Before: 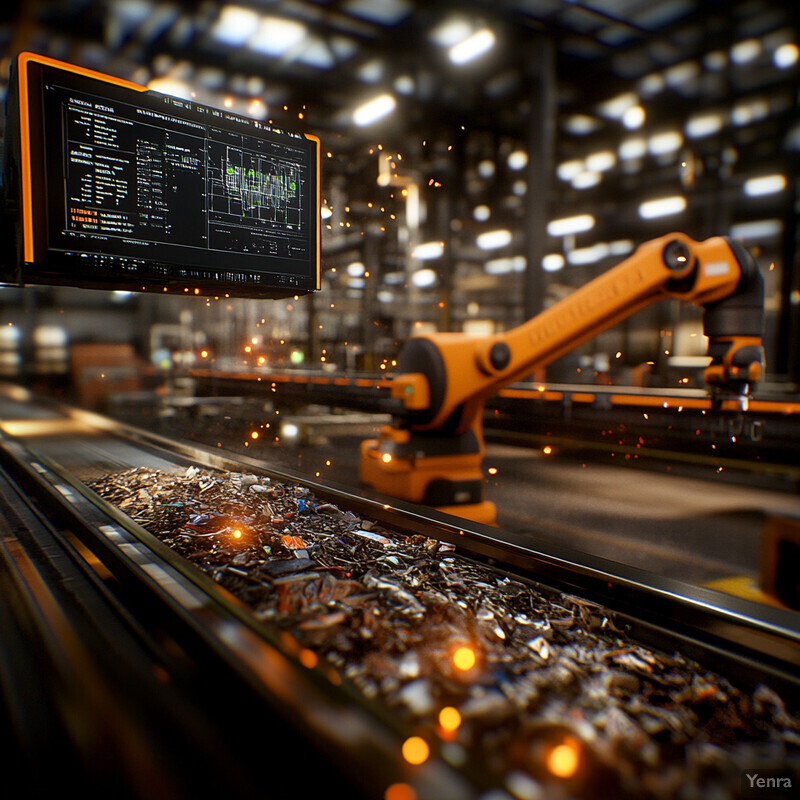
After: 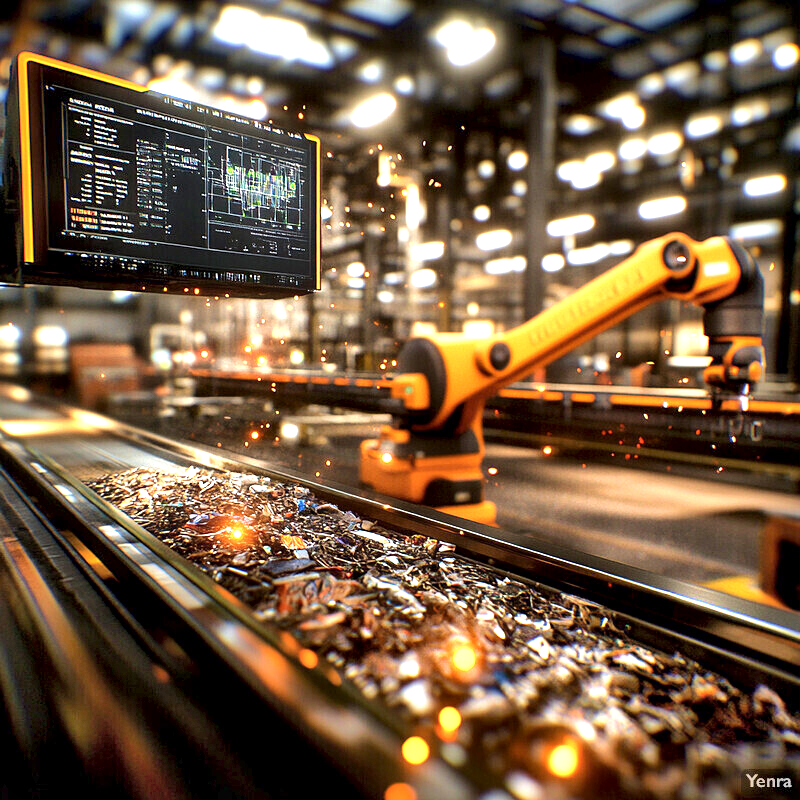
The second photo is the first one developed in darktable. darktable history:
local contrast: mode bilateral grid, contrast 21, coarseness 50, detail 178%, midtone range 0.2
shadows and highlights: highlights 72.54, soften with gaussian
exposure: black level correction 0, exposure 1.589 EV, compensate highlight preservation false
velvia: on, module defaults
